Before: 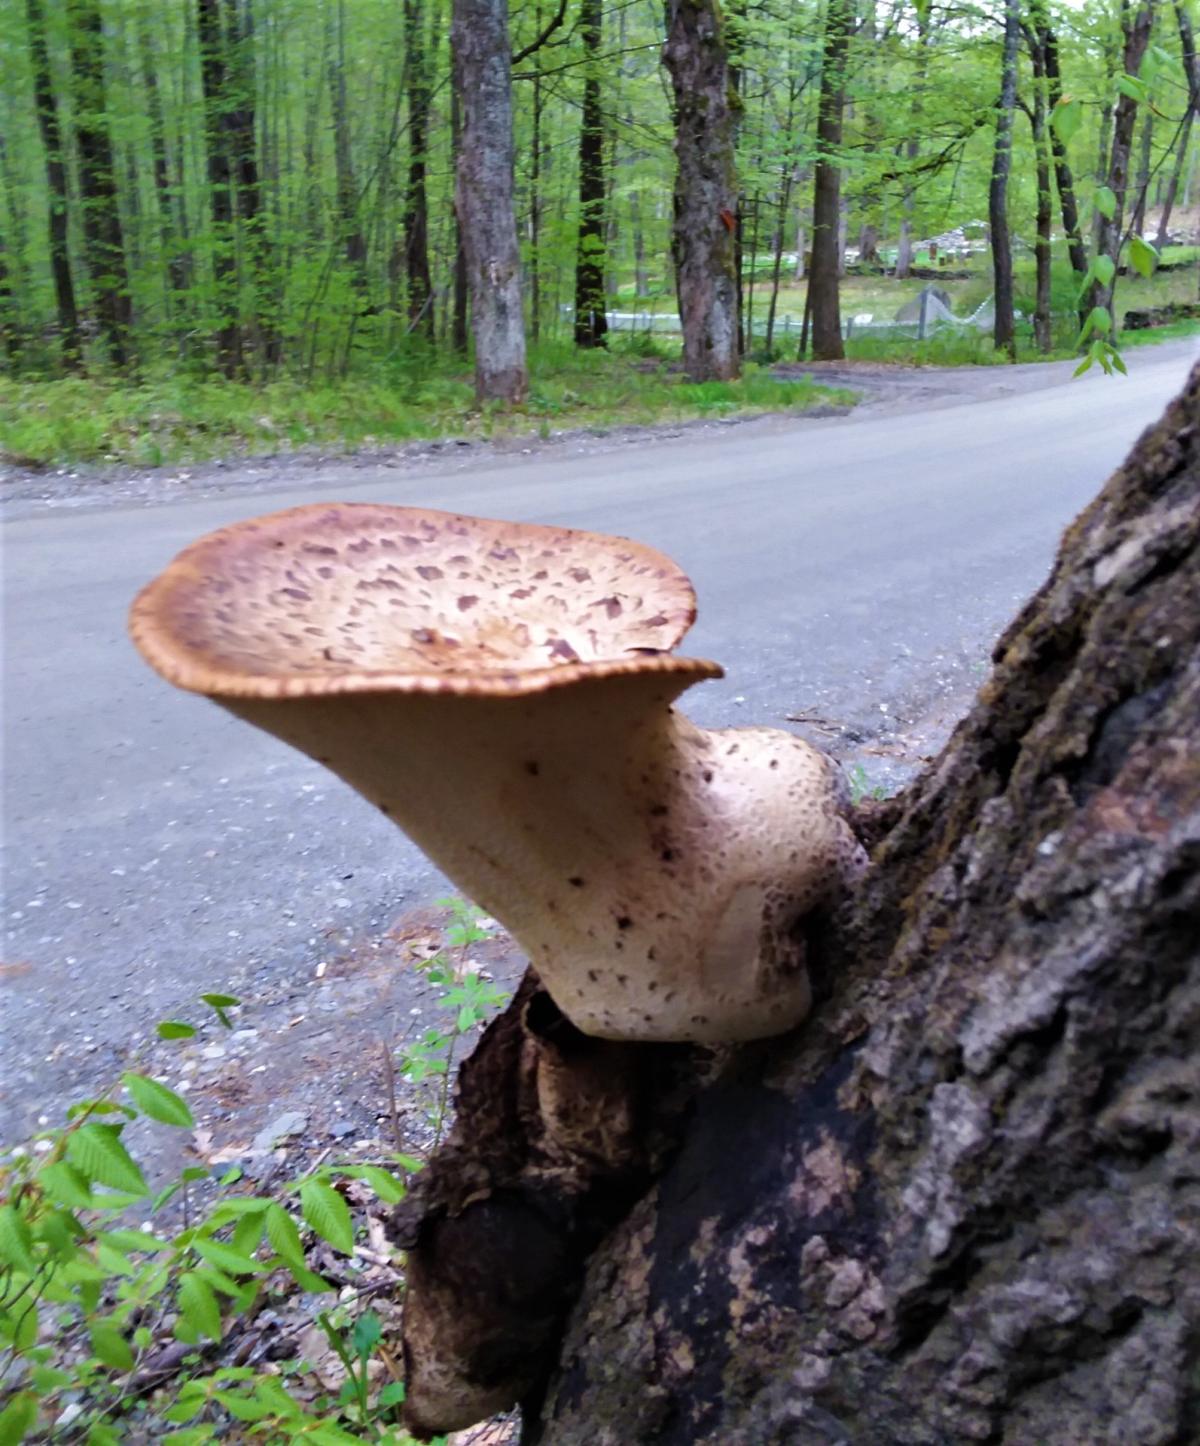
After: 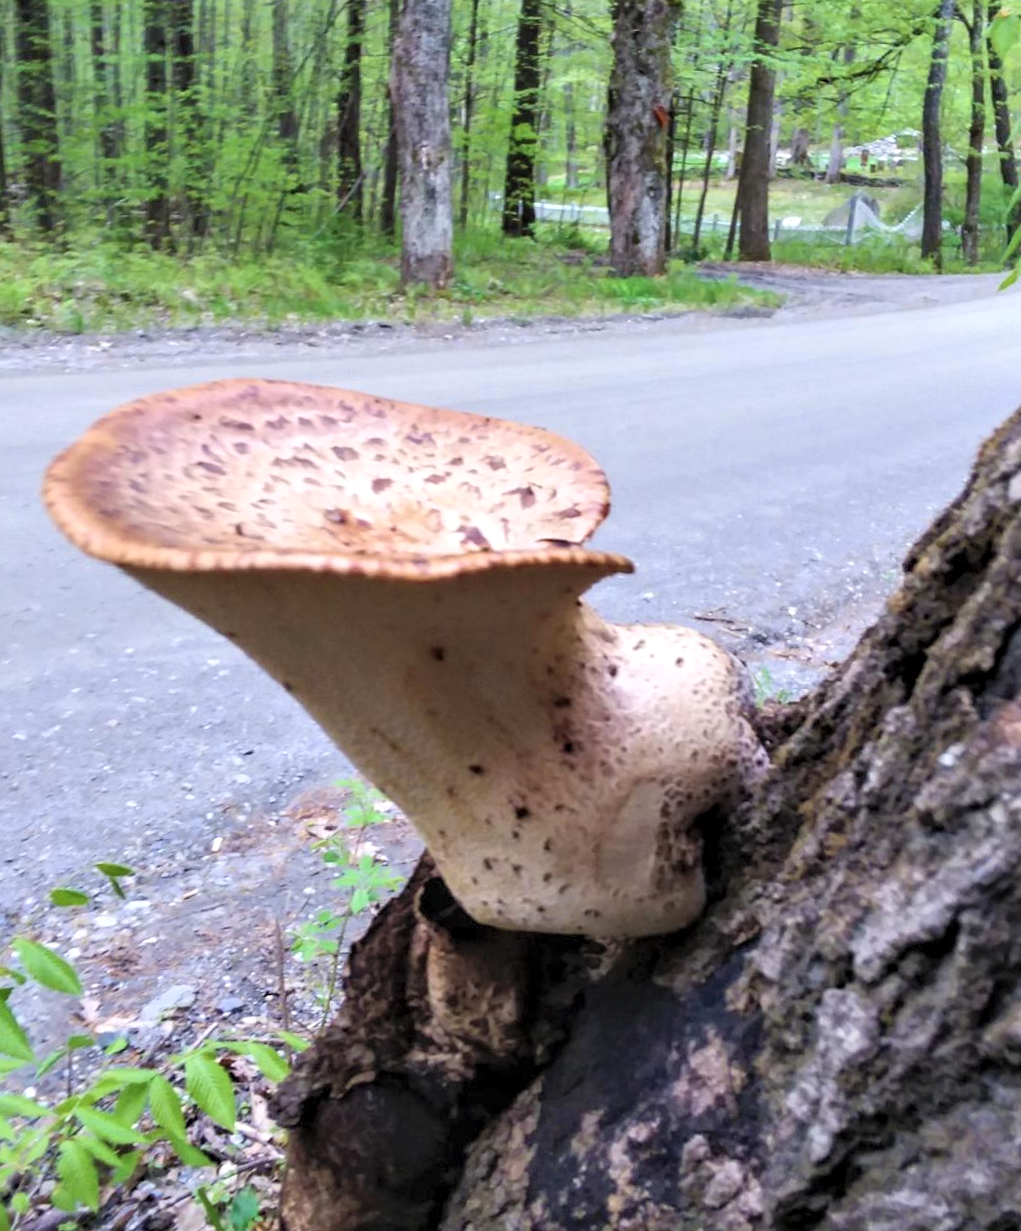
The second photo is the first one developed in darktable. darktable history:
contrast brightness saturation: contrast 0.14, brightness 0.207
shadows and highlights: shadows 42.64, highlights 7.39, highlights color adjustment 52.73%
local contrast: detail 130%
crop and rotate: angle -2.9°, left 5.169%, top 5.189%, right 4.626%, bottom 4.594%
